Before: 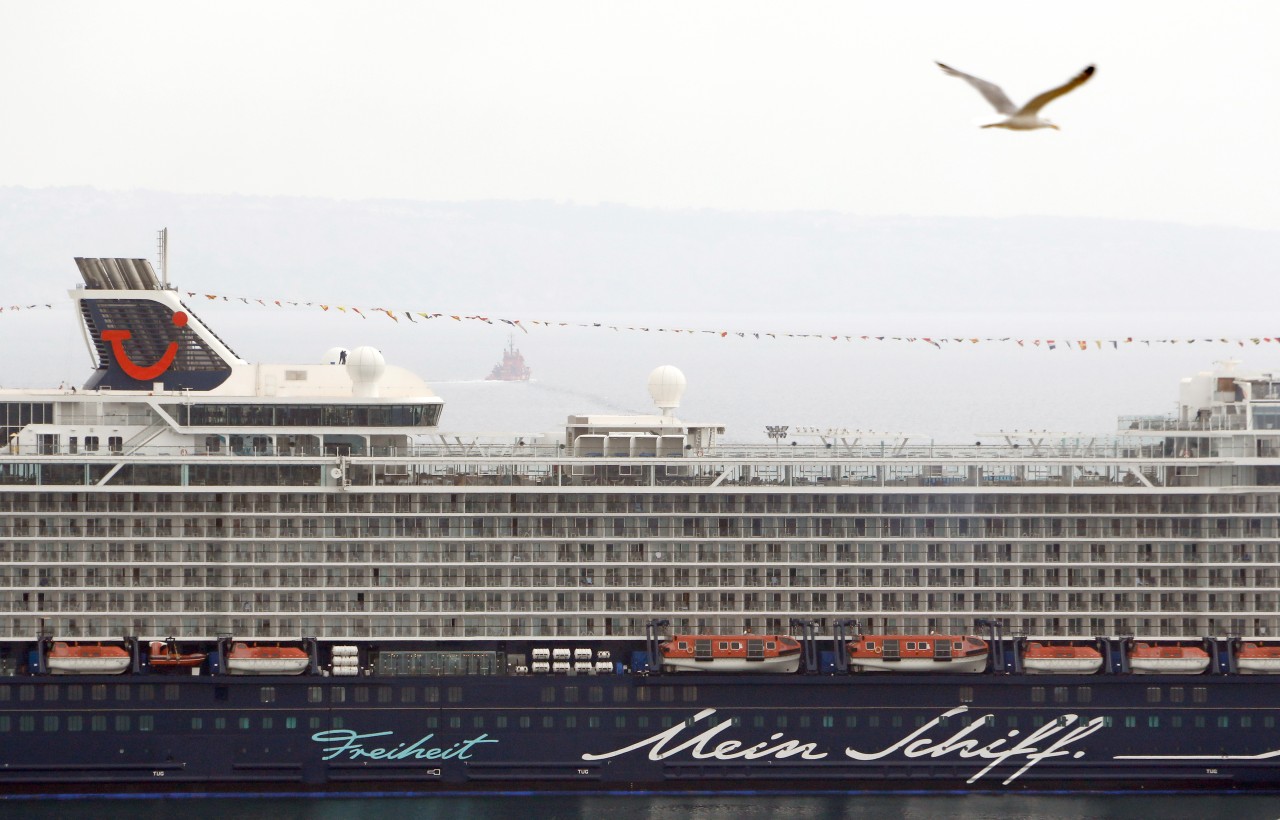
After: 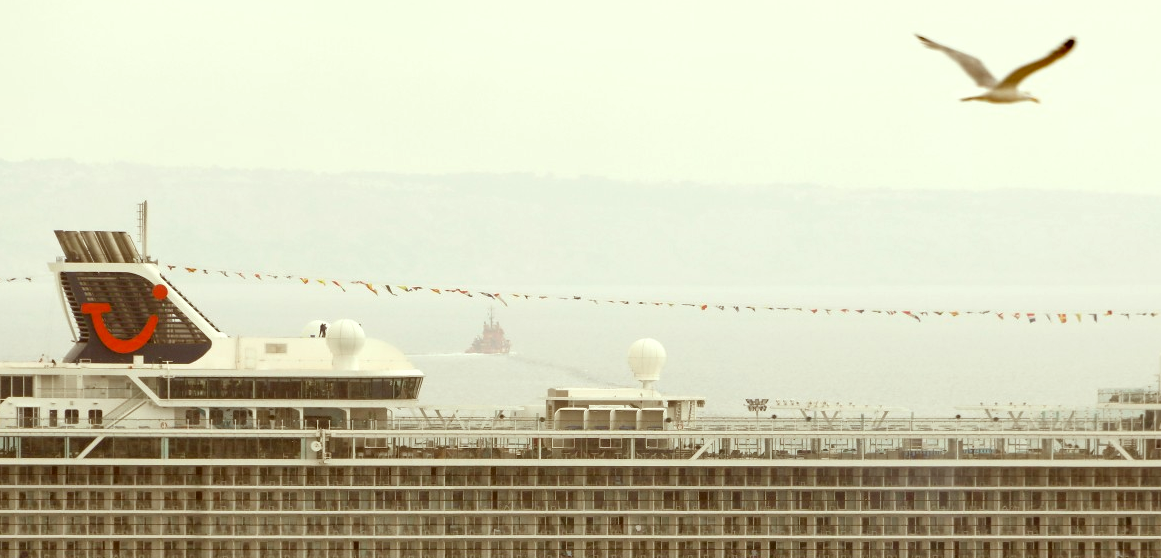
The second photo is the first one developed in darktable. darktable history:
color correction: highlights a* -5.57, highlights b* 9.8, shadows a* 9.37, shadows b* 24.22
local contrast: highlights 106%, shadows 97%, detail 119%, midtone range 0.2
crop: left 1.598%, top 3.364%, right 7.631%, bottom 28.498%
